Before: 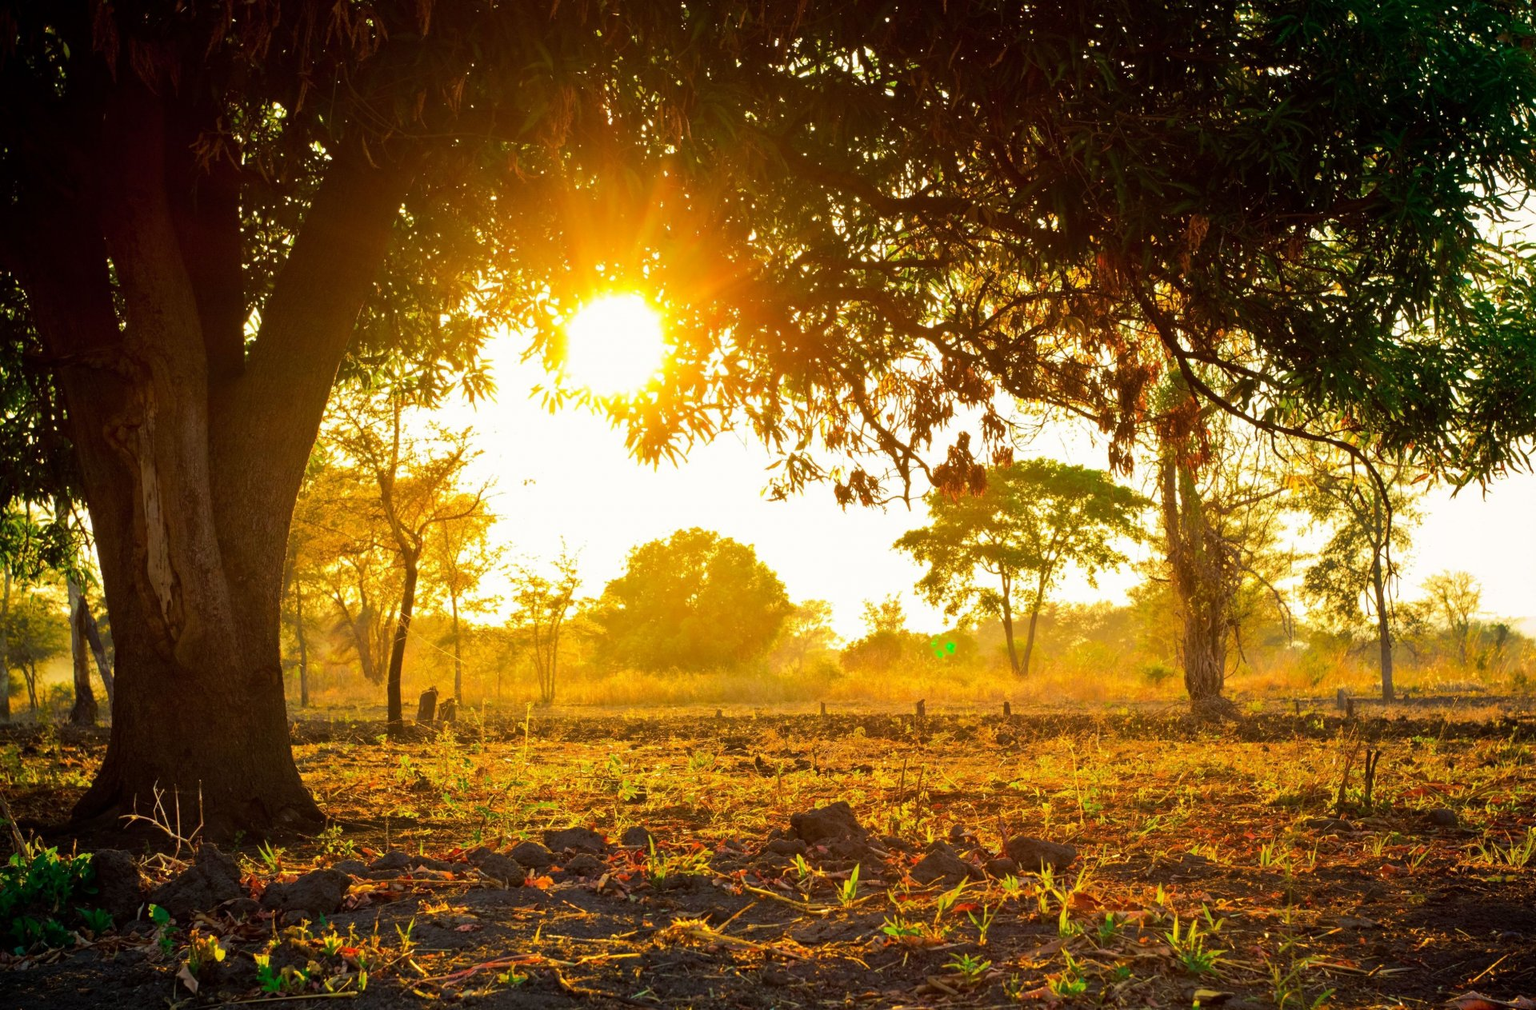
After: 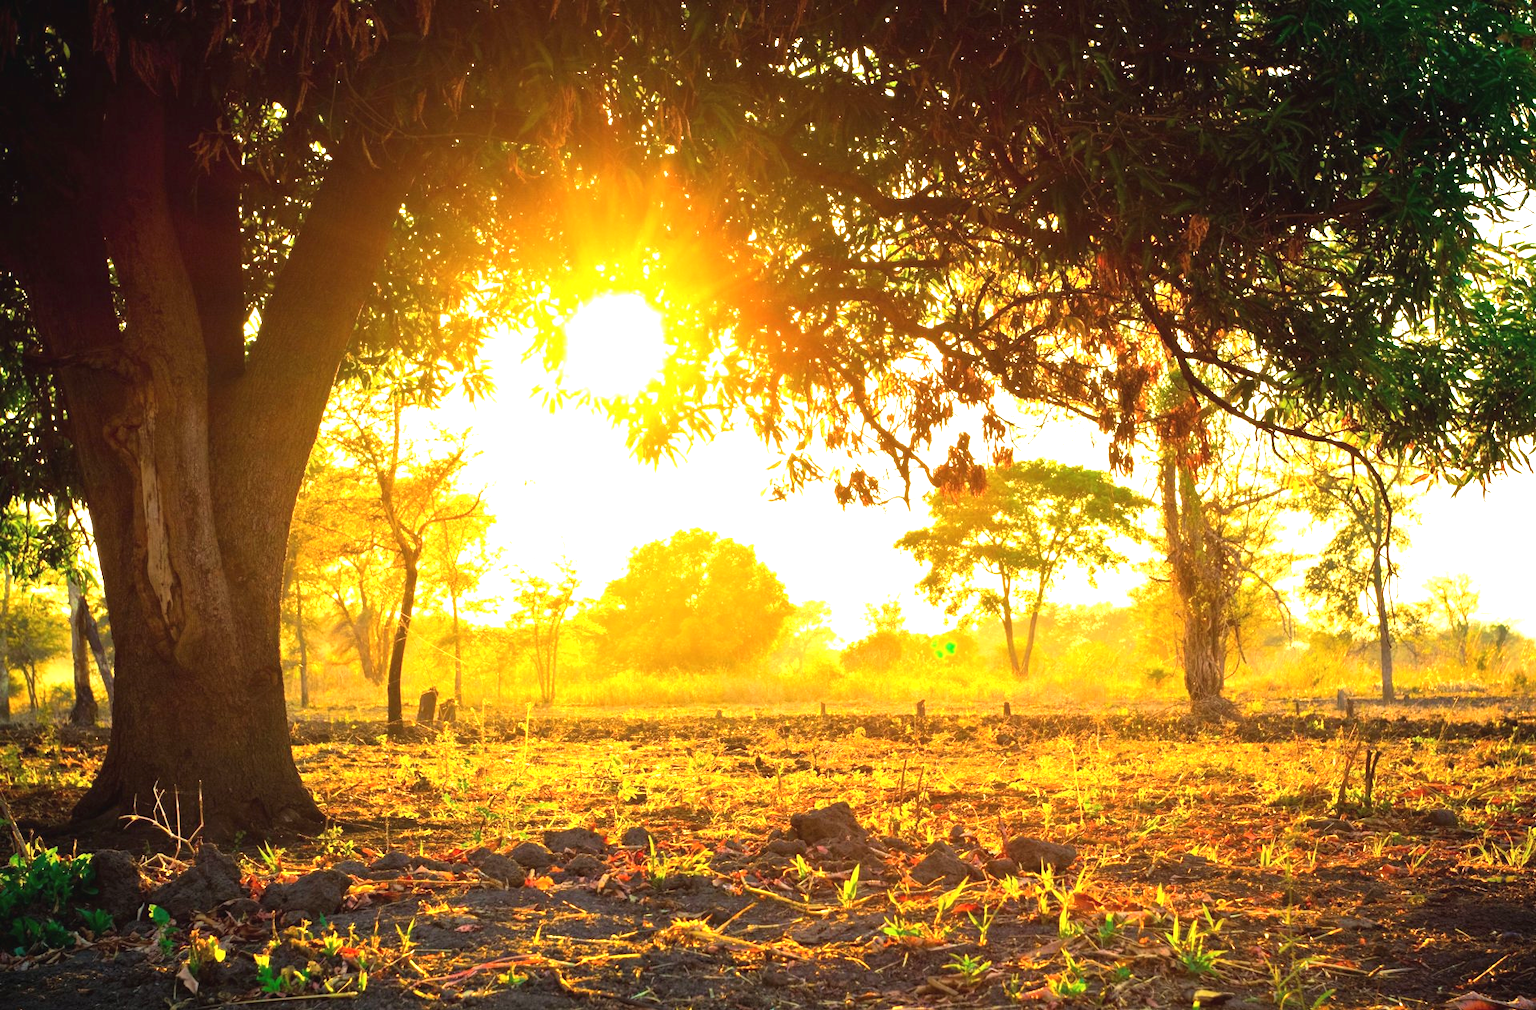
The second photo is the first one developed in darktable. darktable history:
exposure: black level correction -0.002, exposure 1.108 EV, compensate exposure bias true, compensate highlight preservation false
